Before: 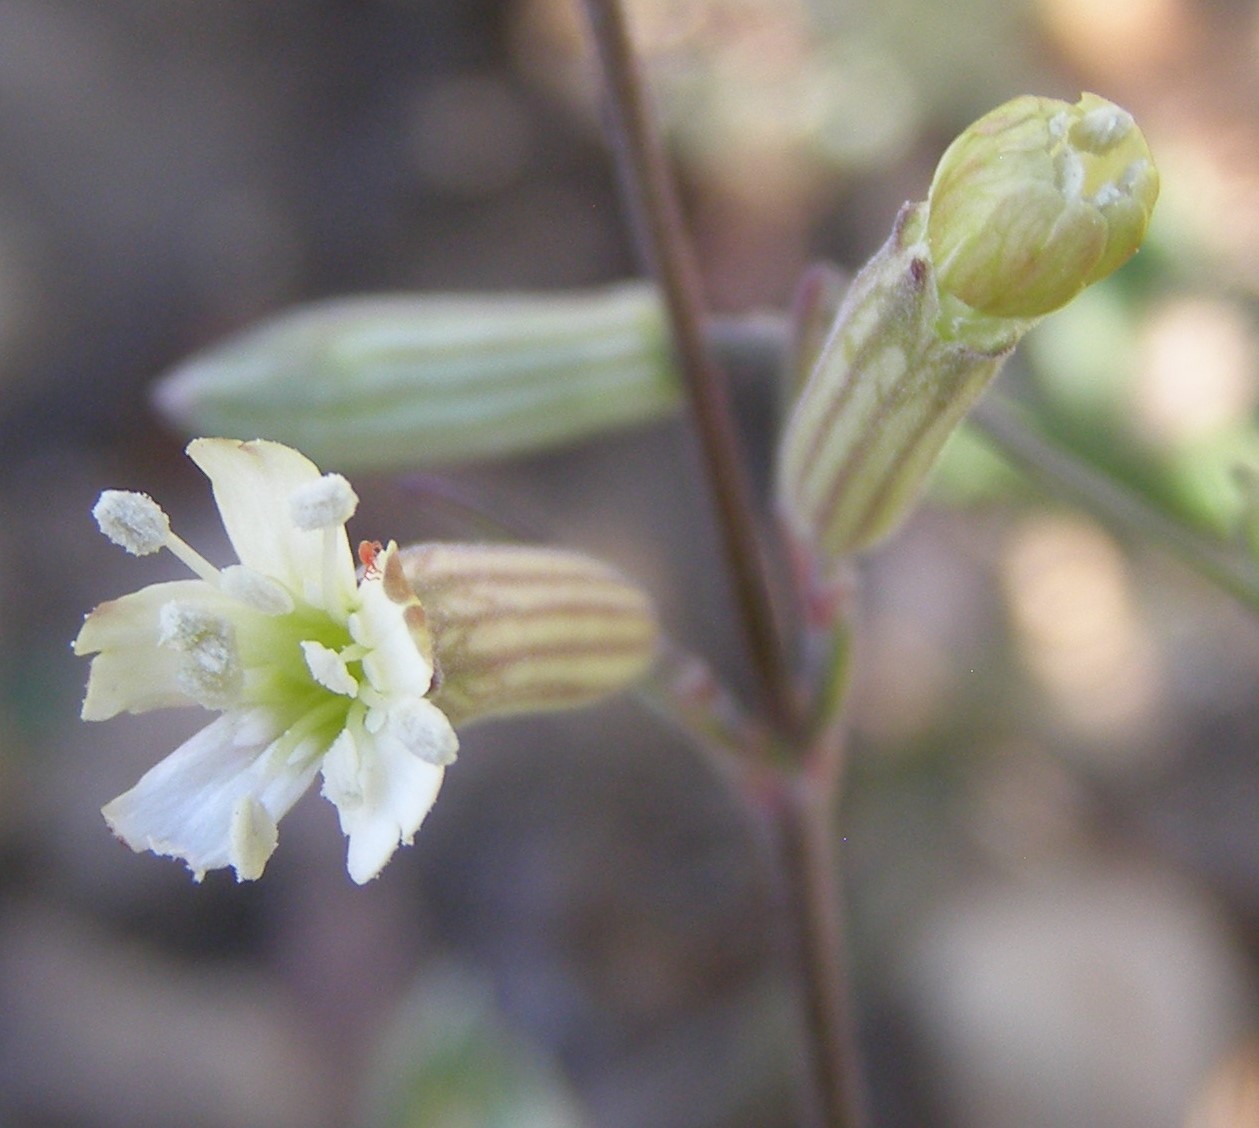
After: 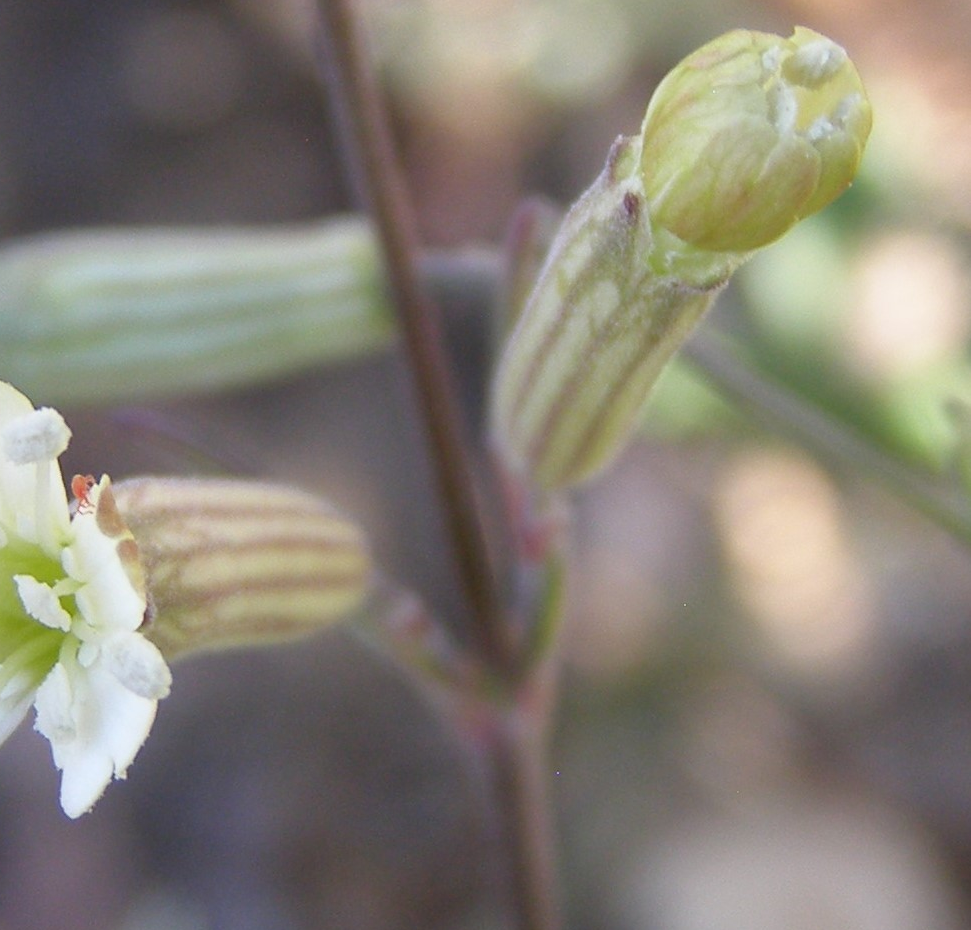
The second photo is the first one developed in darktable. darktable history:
crop: left 22.822%, top 5.891%, bottom 11.641%
tone equalizer: on, module defaults
